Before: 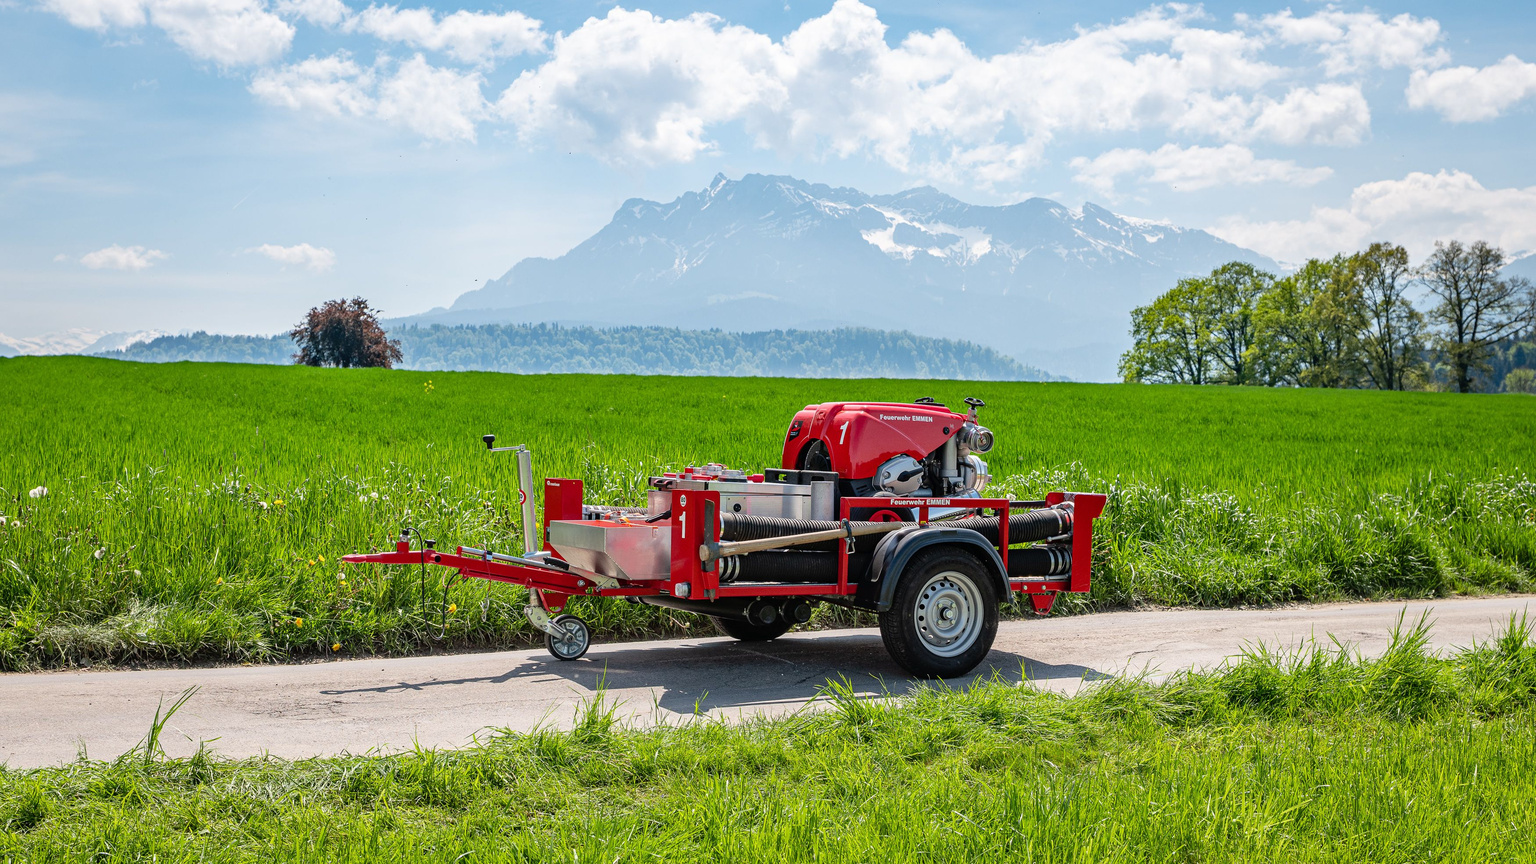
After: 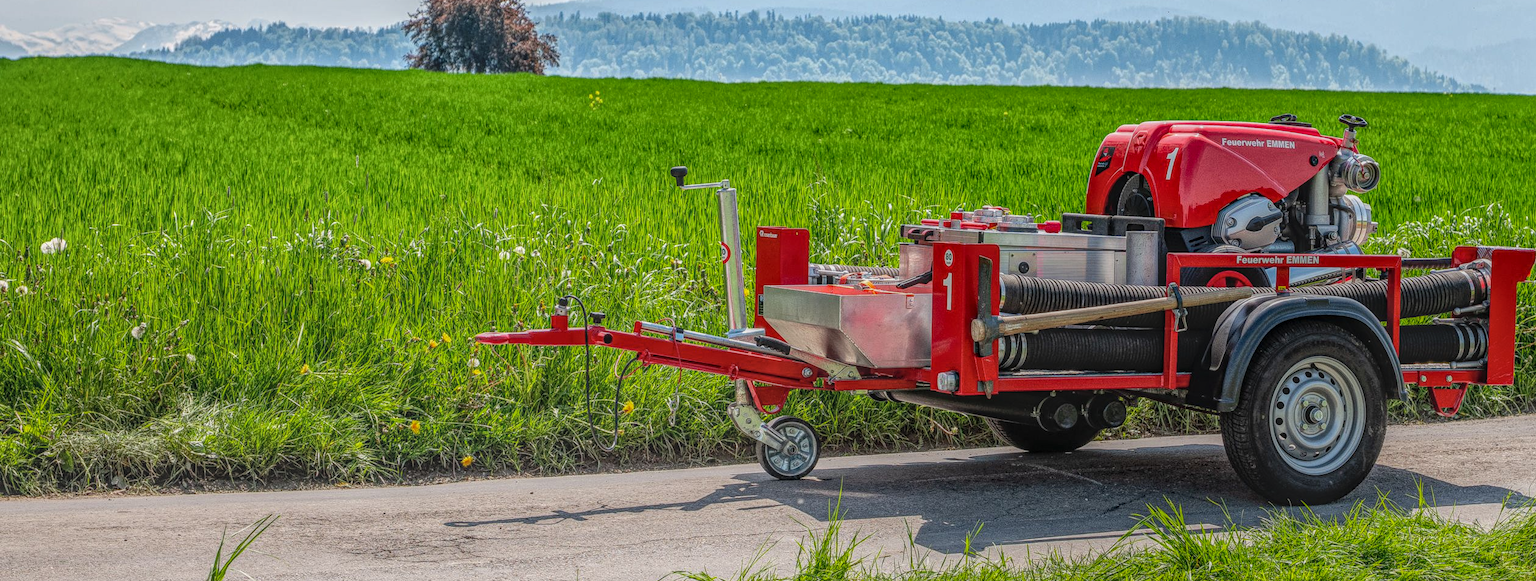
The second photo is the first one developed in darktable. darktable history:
crop: top 36.498%, right 27.964%, bottom 14.995%
local contrast: highlights 20%, shadows 30%, detail 200%, midtone range 0.2
